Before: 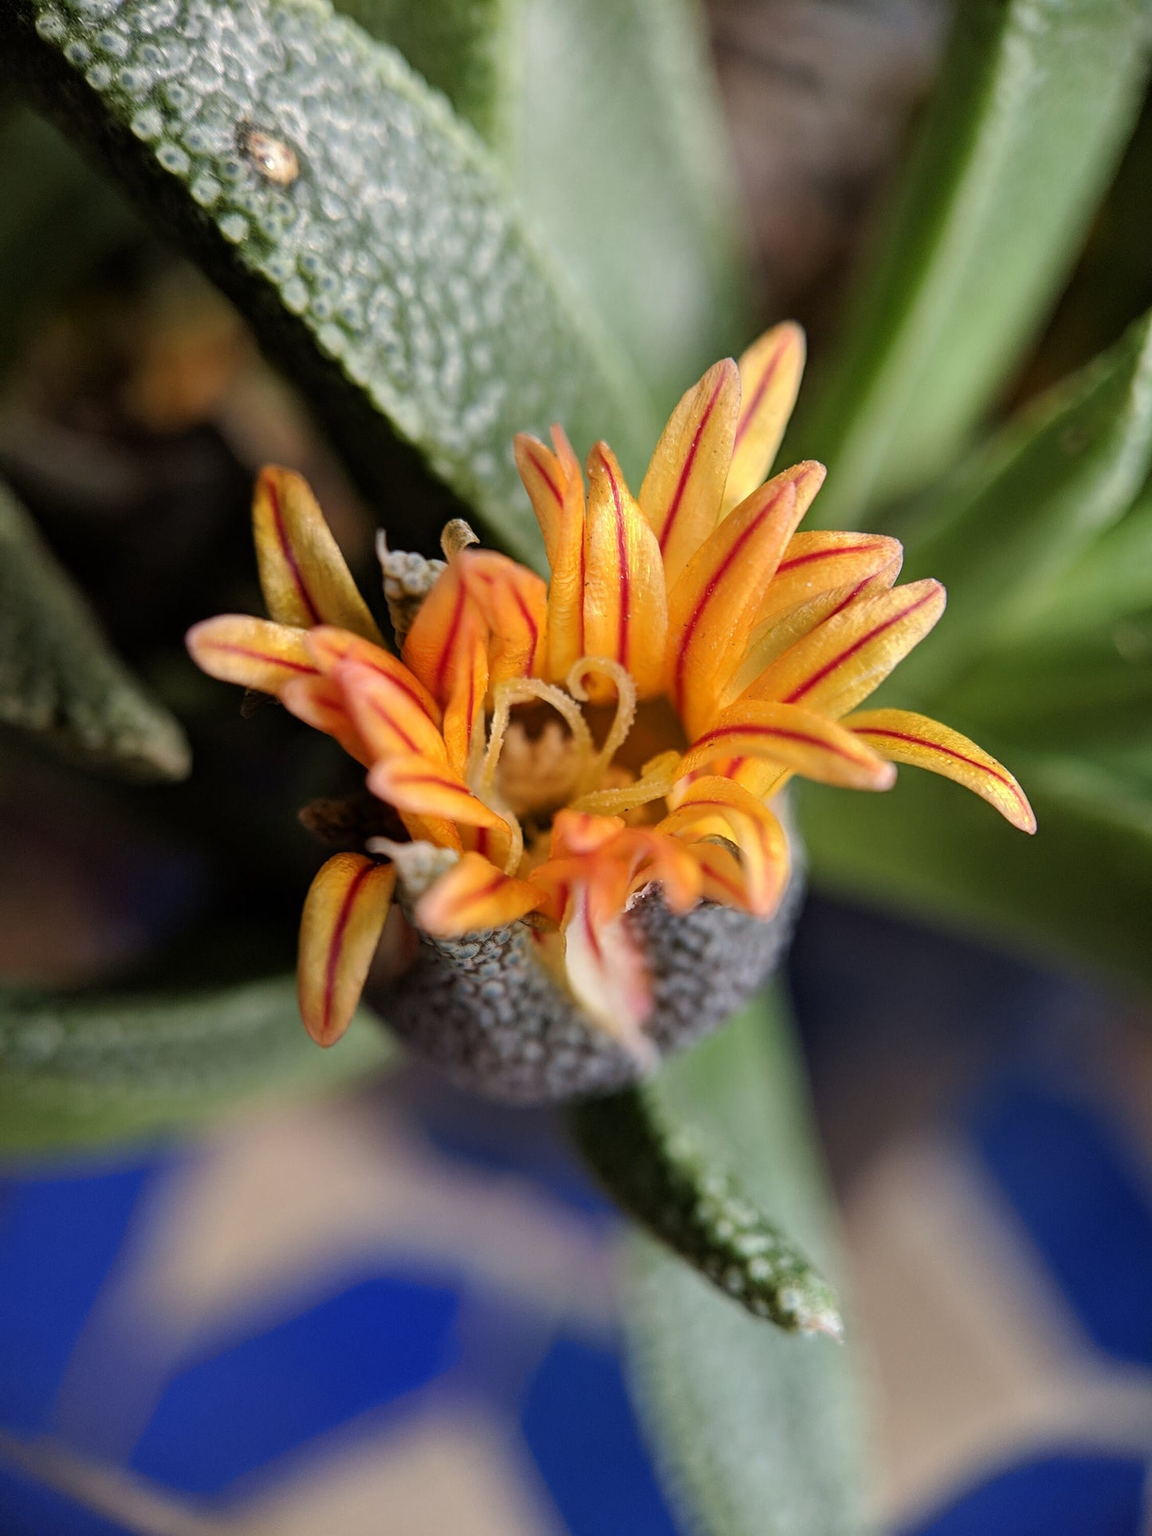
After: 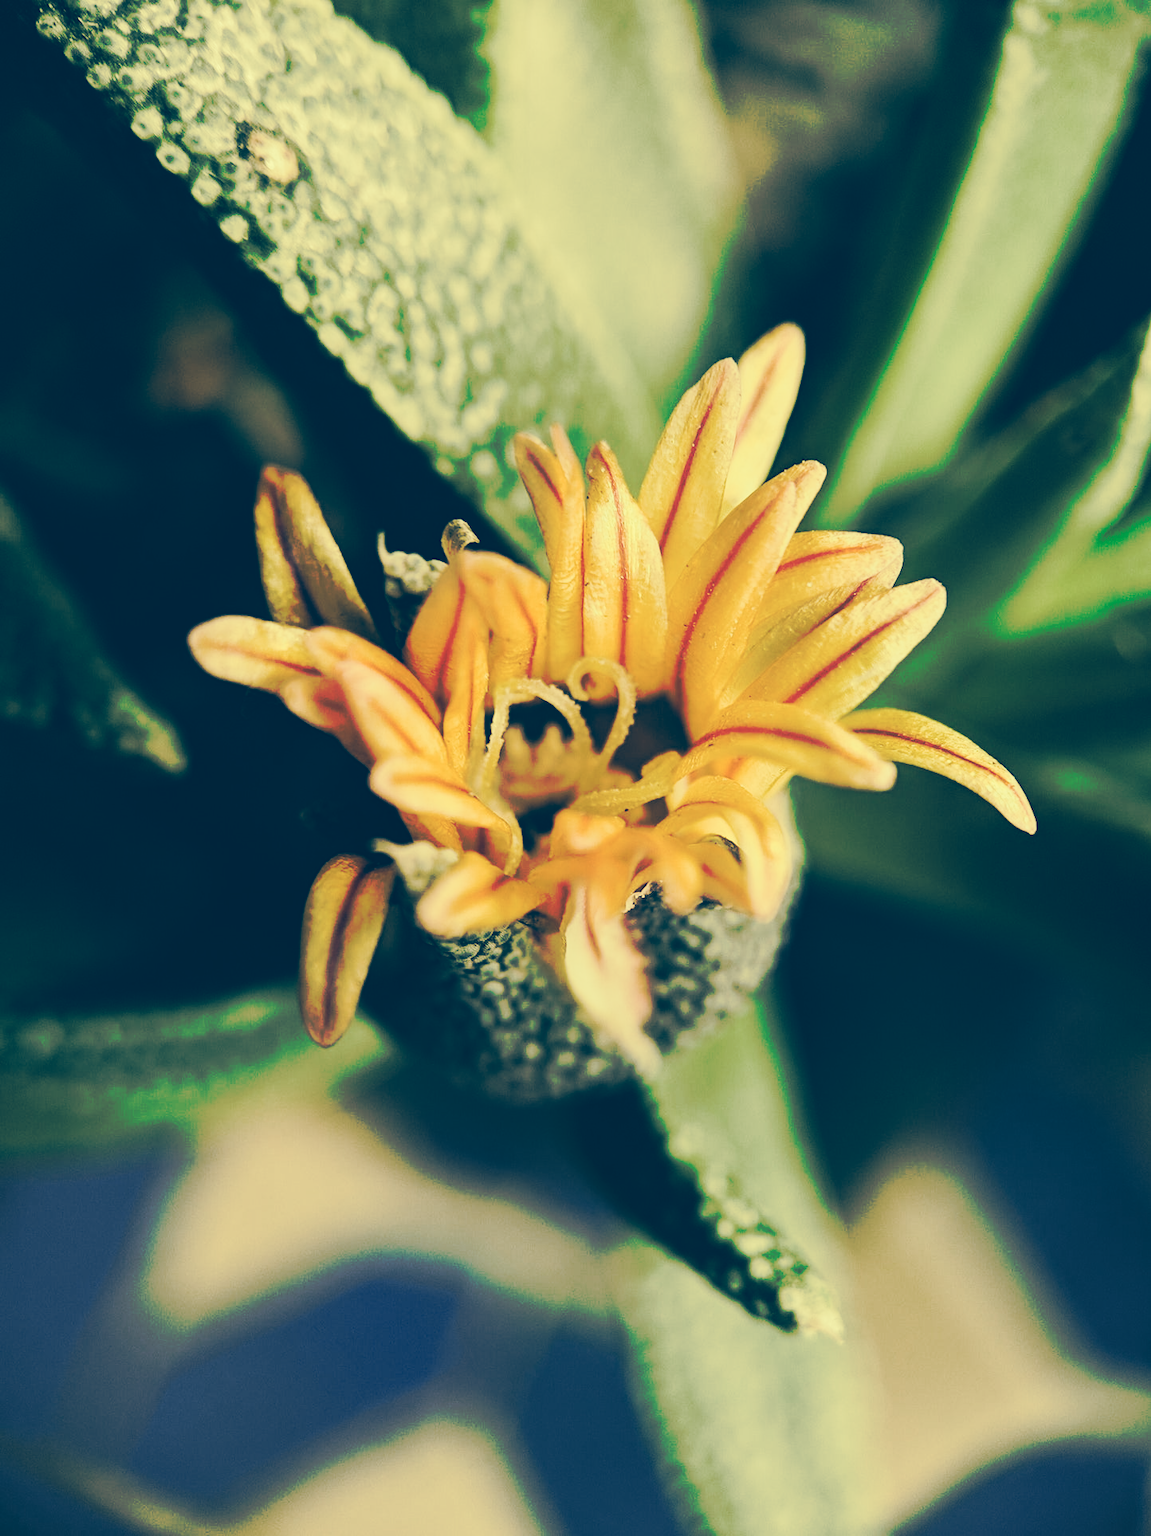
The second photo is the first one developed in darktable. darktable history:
tone curve: curves: ch0 [(0, 0) (0.003, 0.003) (0.011, 0.01) (0.025, 0.024) (0.044, 0.042) (0.069, 0.065) (0.1, 0.094) (0.136, 0.128) (0.177, 0.167) (0.224, 0.212) (0.277, 0.262) (0.335, 0.317) (0.399, 0.377) (0.468, 0.442) (0.543, 0.607) (0.623, 0.676) (0.709, 0.75) (0.801, 0.829) (0.898, 0.912) (1, 1)], preserve colors none
color look up table: target L [94.52, 93.94, 91.88, 91.57, 86.61, 80.07, 74.92, 65.11, 69.71, 43.01, 31, 18.77, 200, 88.6, 85.42, 82.54, 76.44, 81.97, 66.01, 67.62, 60.18, 49.74, 19.69, 15.74, 92.75, 90.59, 84.65, 92.19, 88.93, 81.53, 80.31, 61.29, 61.32, 58.16, 75.73, 80.18, 31.45, 31.14, 21.23, 38.16, 25.63, 16.83, 16.39, 88.58, 86.85, 54.92, 54.76, 24.52, 15.38], target a [-8.529, -8.209, -13.36, -16.54, -22.17, -19.62, -19.58, -53.3, -42.72, -37.84, -18.32, -11.8, 0, 1.435, -3.908, 11.8, 3.535, 17.23, 21.58, 36.11, 0.497, 10.54, -4.237, -7.286, -5.298, -5.355, -3.353, -4.569, 1.595, 5.45, -5.964, 45.46, 44.96, -0.575, 10.73, 1.798, 22.41, -12.51, -10.39, 20.39, -0.591, -6.128, -5.85, -11.72, -20.35, -42.66, -36.96, -14.76, -6.483], target b [37.71, 42.86, 47.25, 42.36, 36.58, 46.36, 32.26, 39.58, 31.83, 15.5, -3.629, -13.55, 0, 40.61, 55.53, 52.82, 39.77, 37.98, 31.94, 46.9, 20.38, 31.7, -12.02, -17.56, 37.93, 34, 35.13, 36.19, 34.51, 31.22, 17.57, 20.28, 11.65, 2.142, 20.14, 17.62, -5.264, -23.65, -15.12, -31.26, -36.12, -19.97, -20.66, 33.56, 27.87, 12.98, -2.5, -14.06, -18.82], num patches 49
